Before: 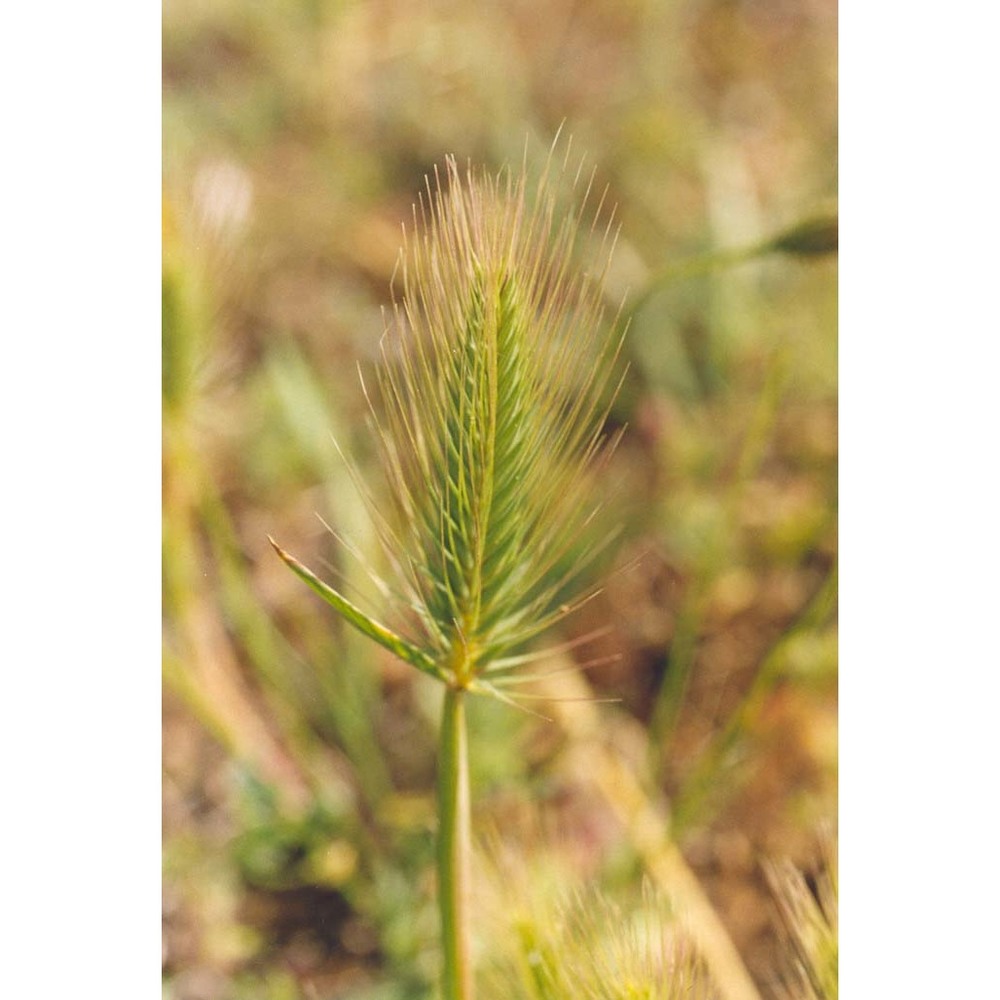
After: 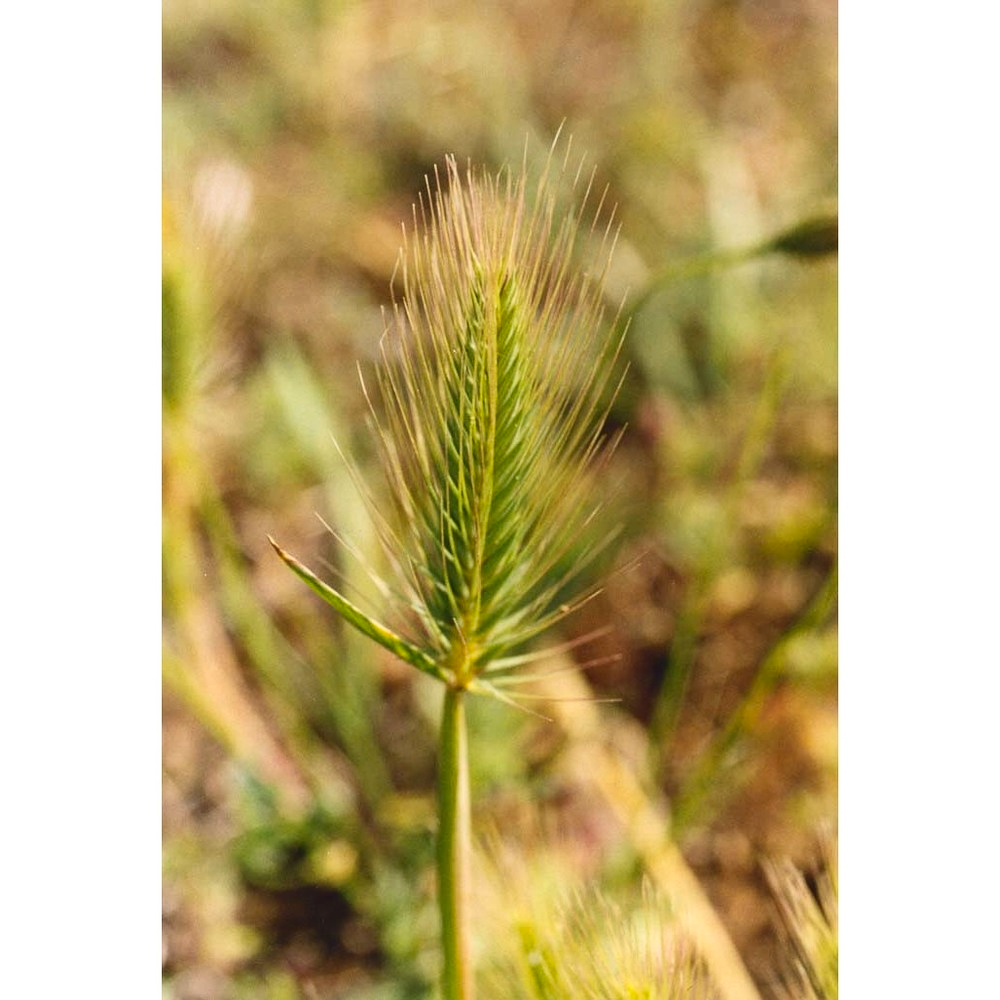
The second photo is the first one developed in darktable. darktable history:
contrast brightness saturation: contrast 0.203, brightness -0.113, saturation 0.099
